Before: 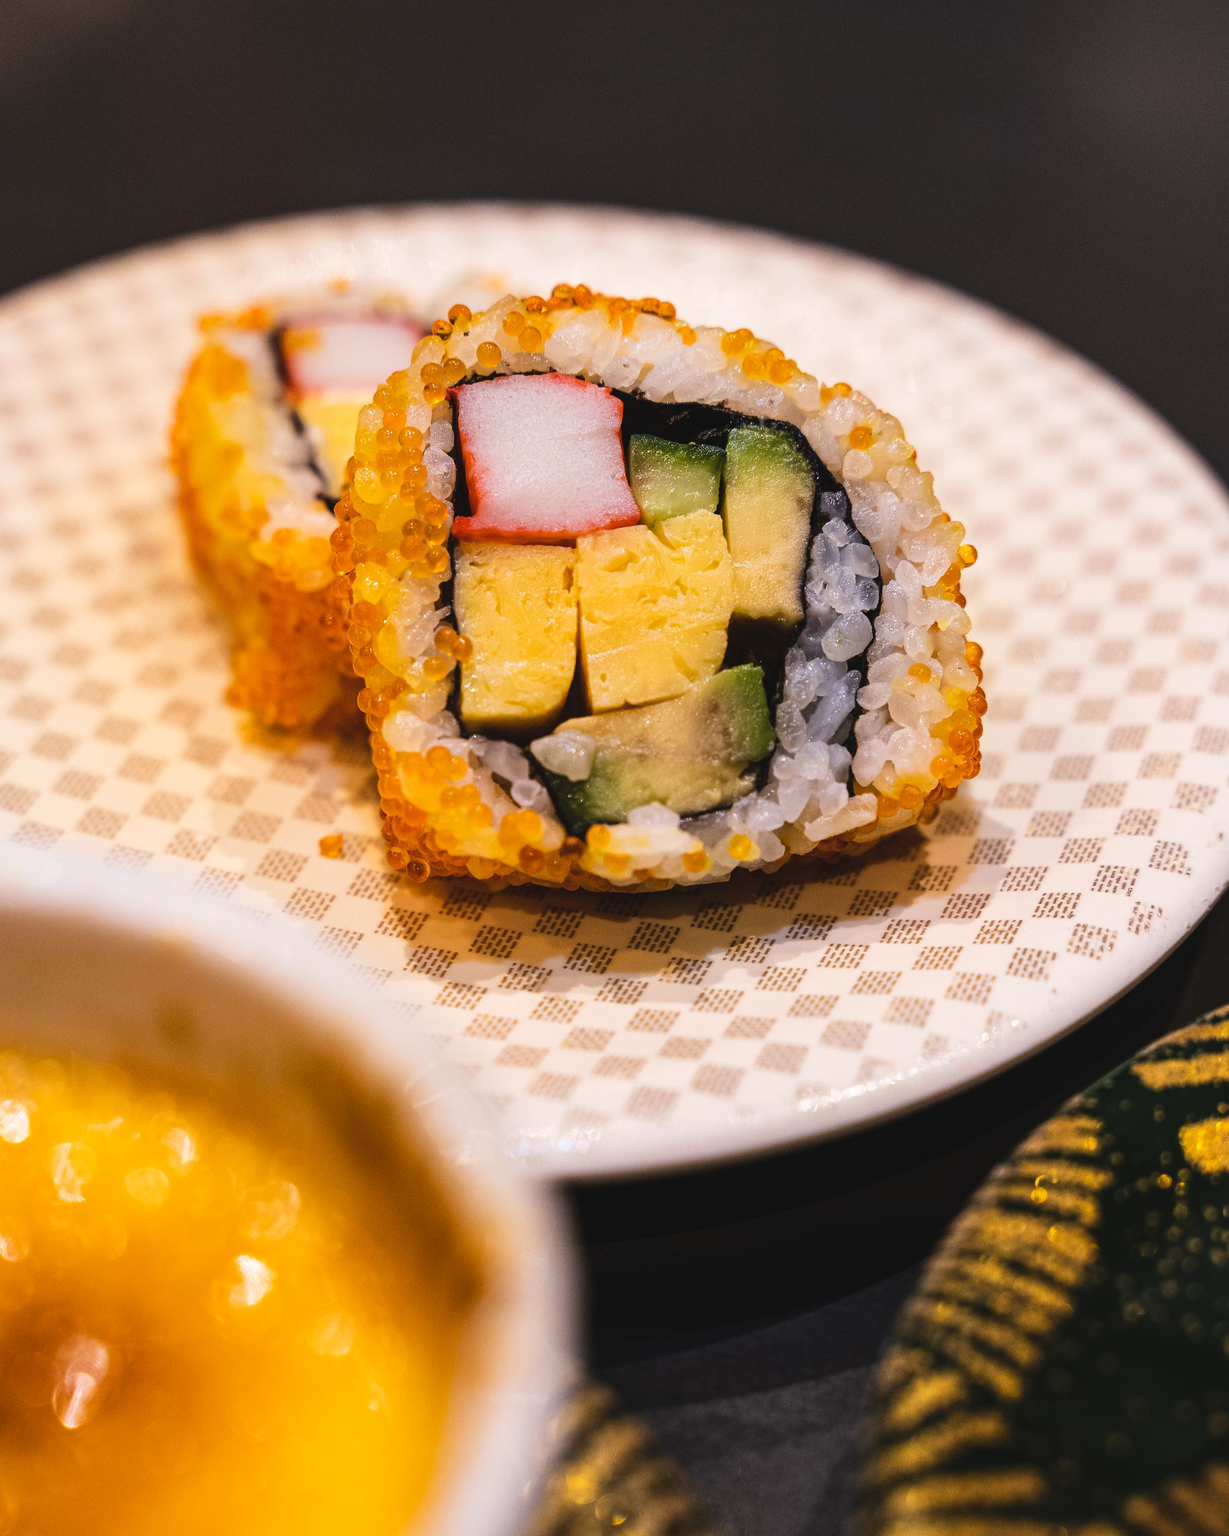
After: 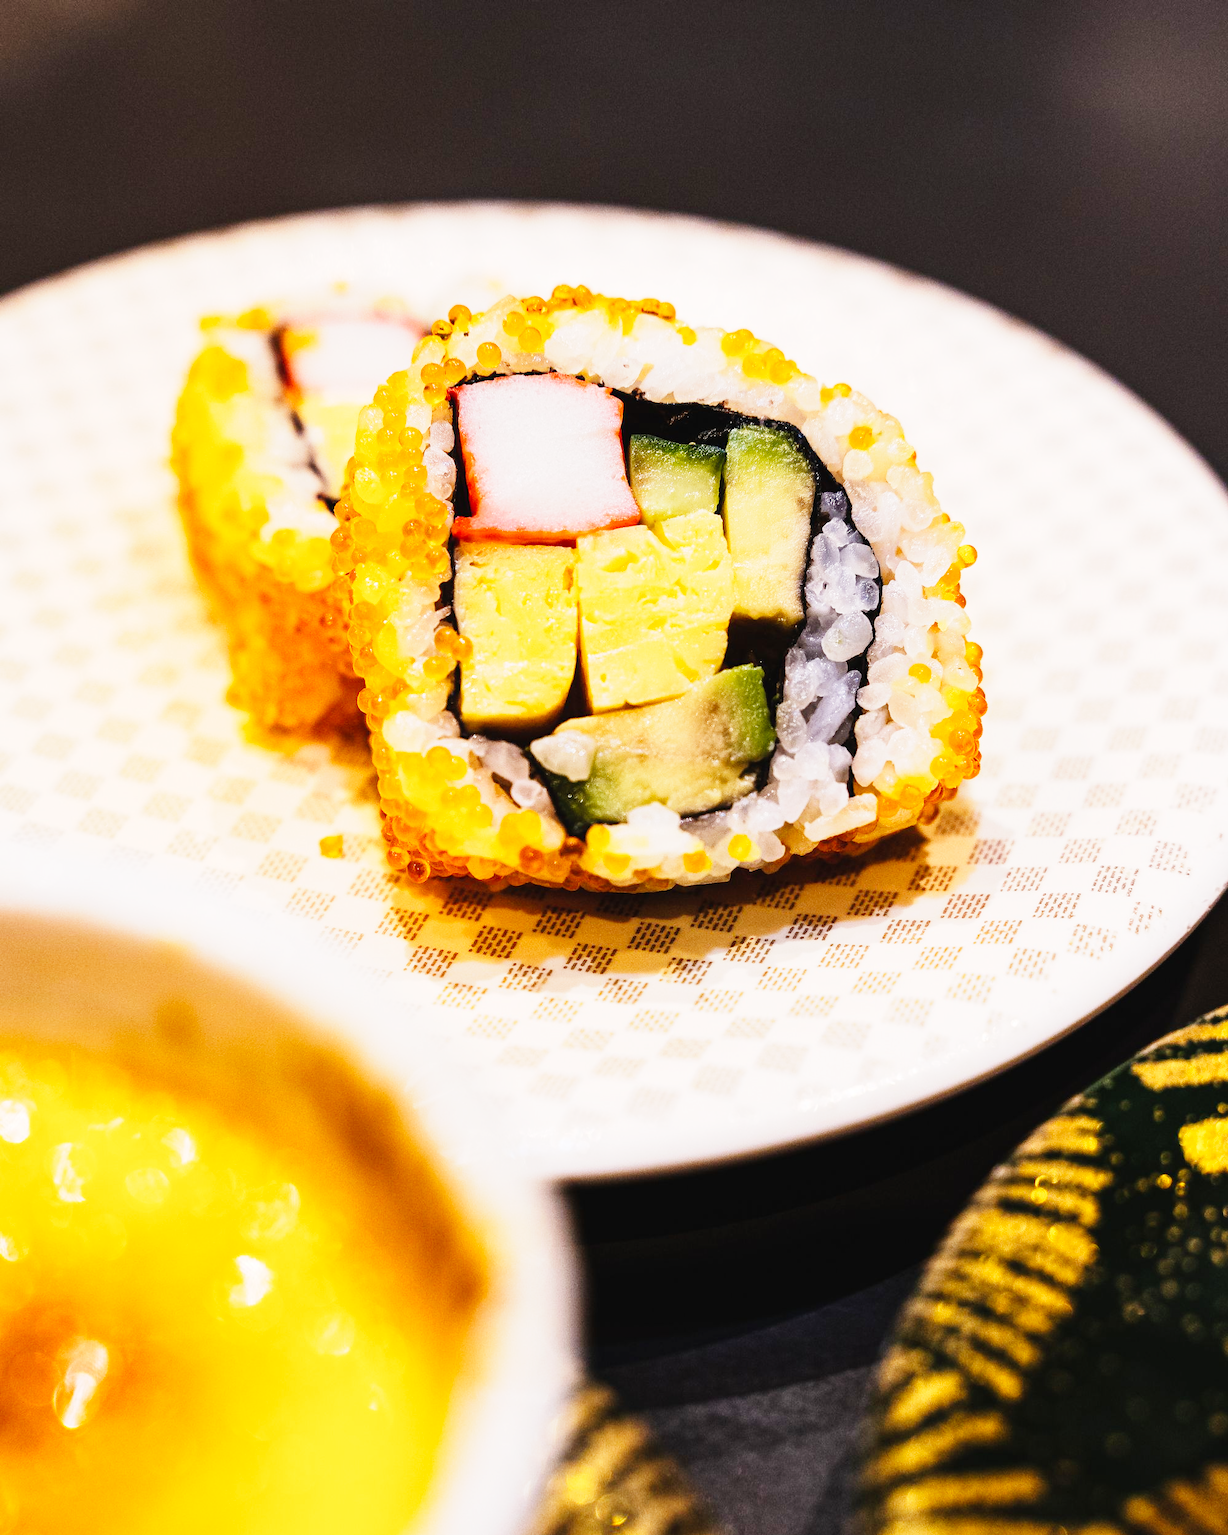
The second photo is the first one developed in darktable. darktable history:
base curve: curves: ch0 [(0, 0) (0, 0.001) (0.001, 0.001) (0.004, 0.002) (0.007, 0.004) (0.015, 0.013) (0.033, 0.045) (0.052, 0.096) (0.075, 0.17) (0.099, 0.241) (0.163, 0.42) (0.219, 0.55) (0.259, 0.616) (0.327, 0.722) (0.365, 0.765) (0.522, 0.873) (0.547, 0.881) (0.689, 0.919) (0.826, 0.952) (1, 1)], preserve colors none
